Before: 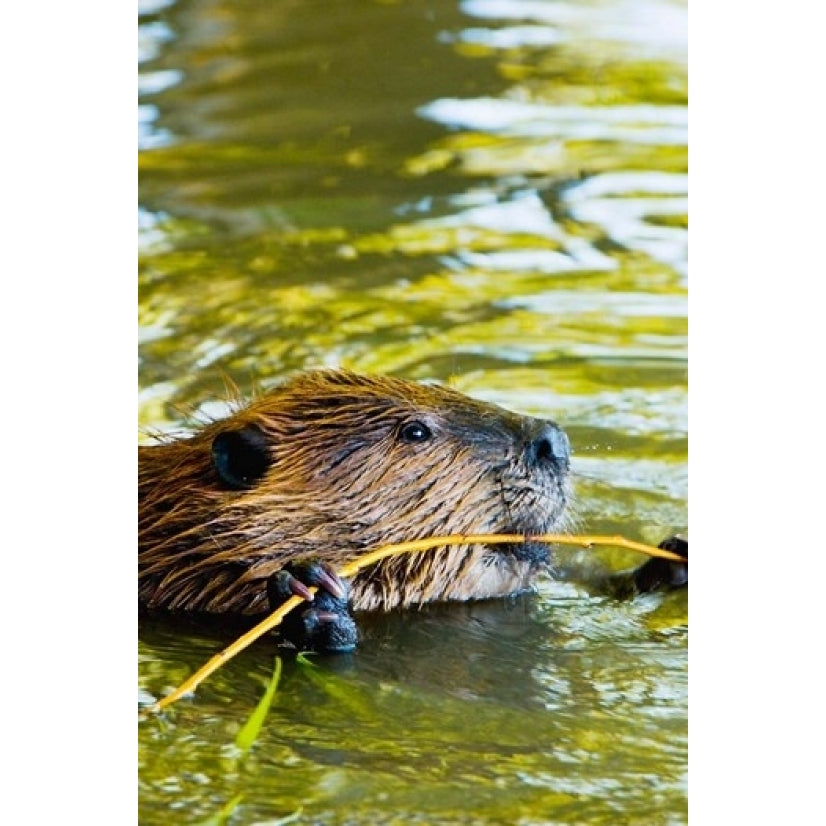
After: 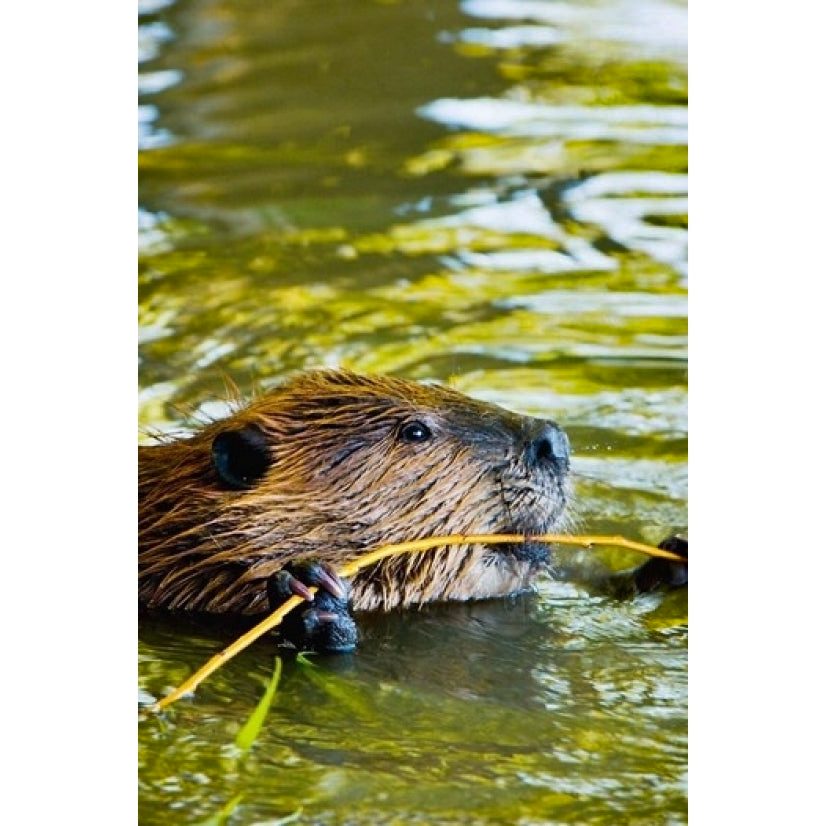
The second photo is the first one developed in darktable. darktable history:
shadows and highlights: highlights color adjustment 49.37%, low approximation 0.01, soften with gaussian
